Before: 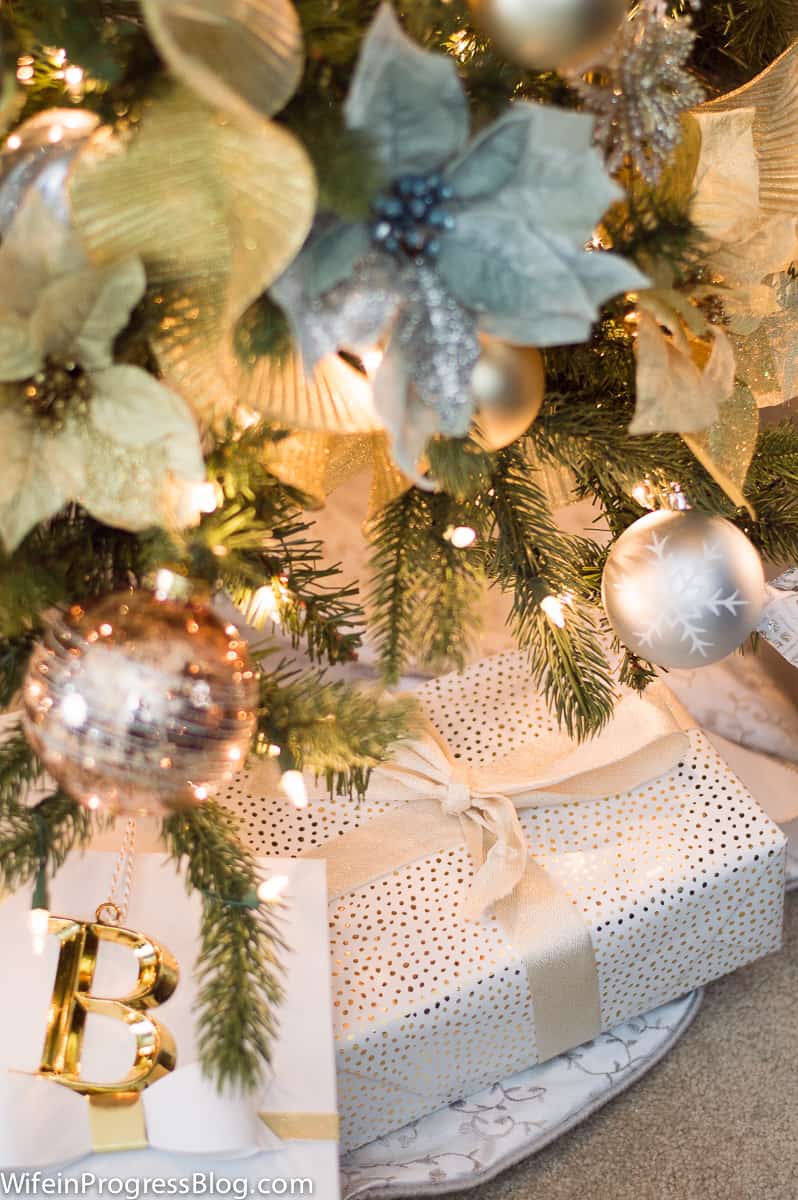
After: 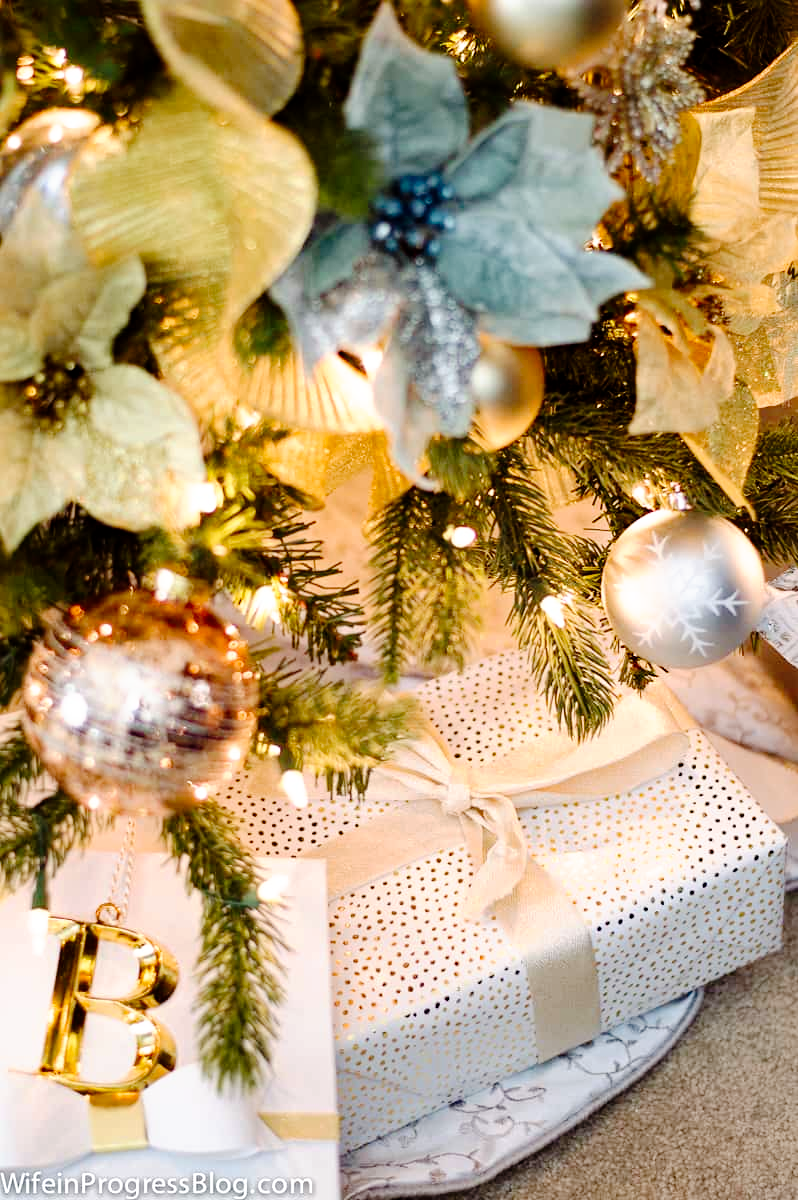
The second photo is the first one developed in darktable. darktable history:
tone curve: curves: ch0 [(0, 0) (0.003, 0) (0.011, 0.001) (0.025, 0.001) (0.044, 0.003) (0.069, 0.009) (0.1, 0.018) (0.136, 0.032) (0.177, 0.074) (0.224, 0.13) (0.277, 0.218) (0.335, 0.321) (0.399, 0.425) (0.468, 0.523) (0.543, 0.617) (0.623, 0.708) (0.709, 0.789) (0.801, 0.873) (0.898, 0.967) (1, 1)], preserve colors none
haze removal: compatibility mode true, adaptive false
